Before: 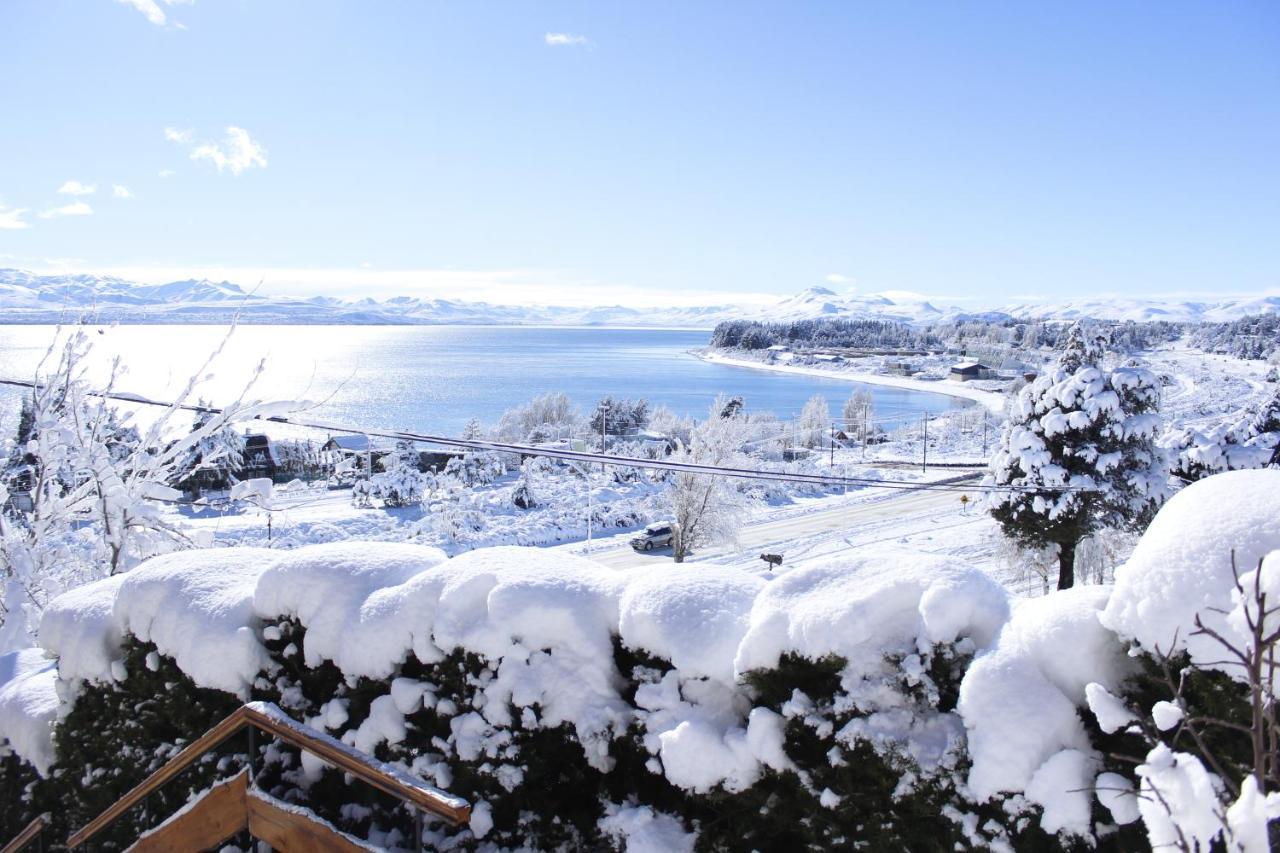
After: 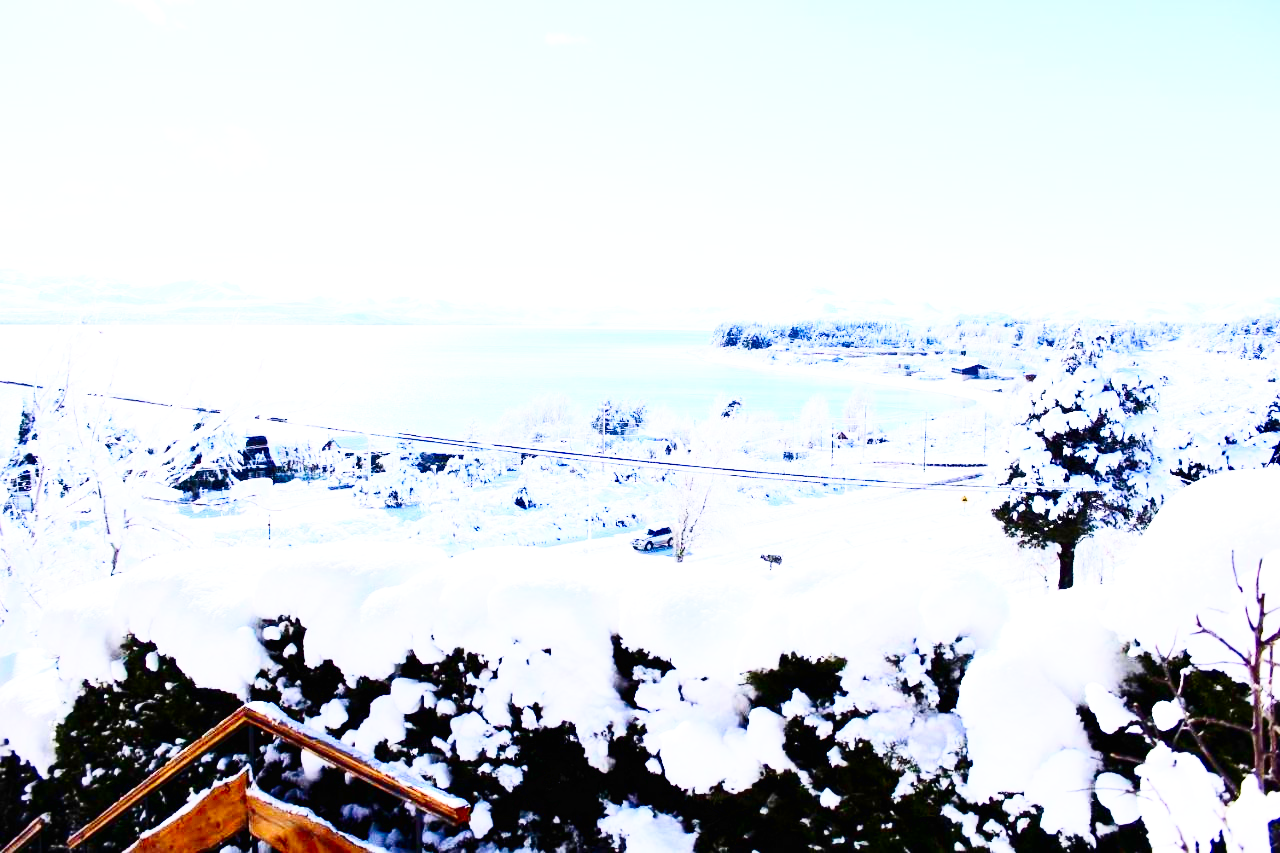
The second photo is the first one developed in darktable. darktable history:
base curve: curves: ch0 [(0, 0.003) (0.001, 0.002) (0.006, 0.004) (0.02, 0.022) (0.048, 0.086) (0.094, 0.234) (0.162, 0.431) (0.258, 0.629) (0.385, 0.8) (0.548, 0.918) (0.751, 0.988) (1, 1)], preserve colors none
color balance rgb: global offset › luminance -0.367%, perceptual saturation grading › global saturation 20.772%, perceptual saturation grading › highlights -19.791%, perceptual saturation grading › shadows 29.925%
contrast brightness saturation: contrast 0.409, brightness 0.053, saturation 0.258
